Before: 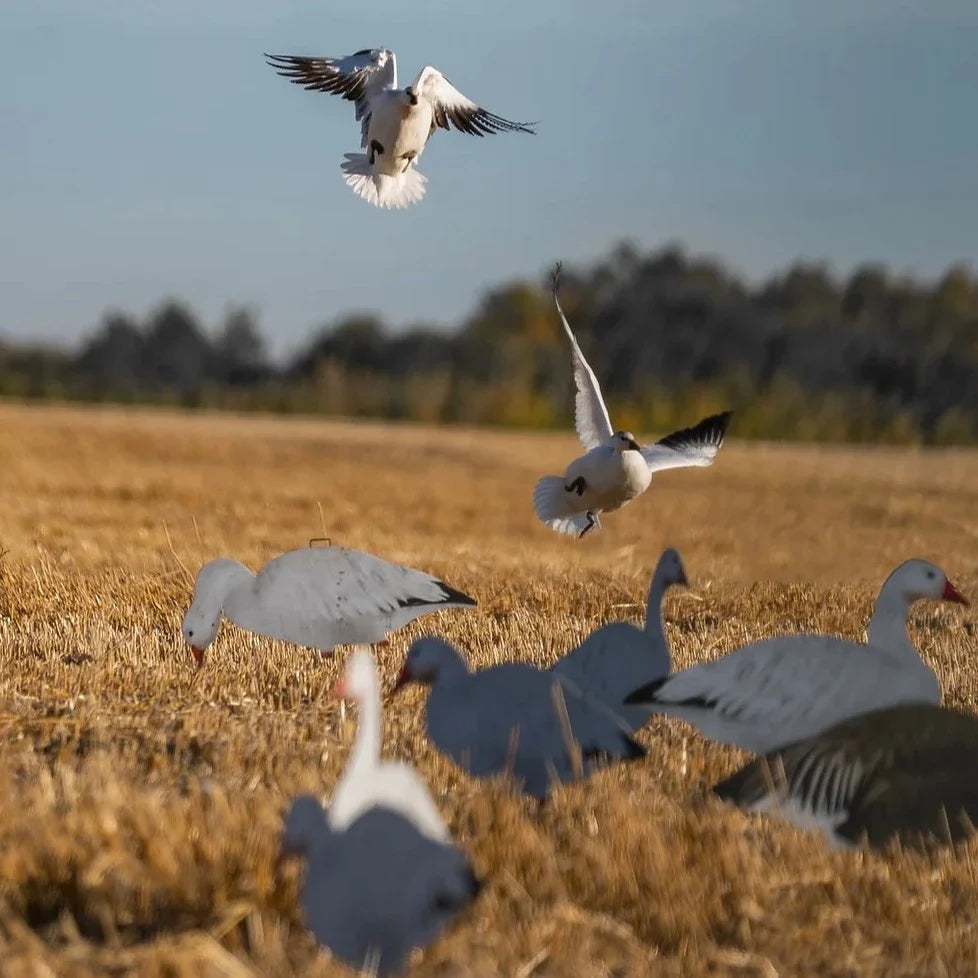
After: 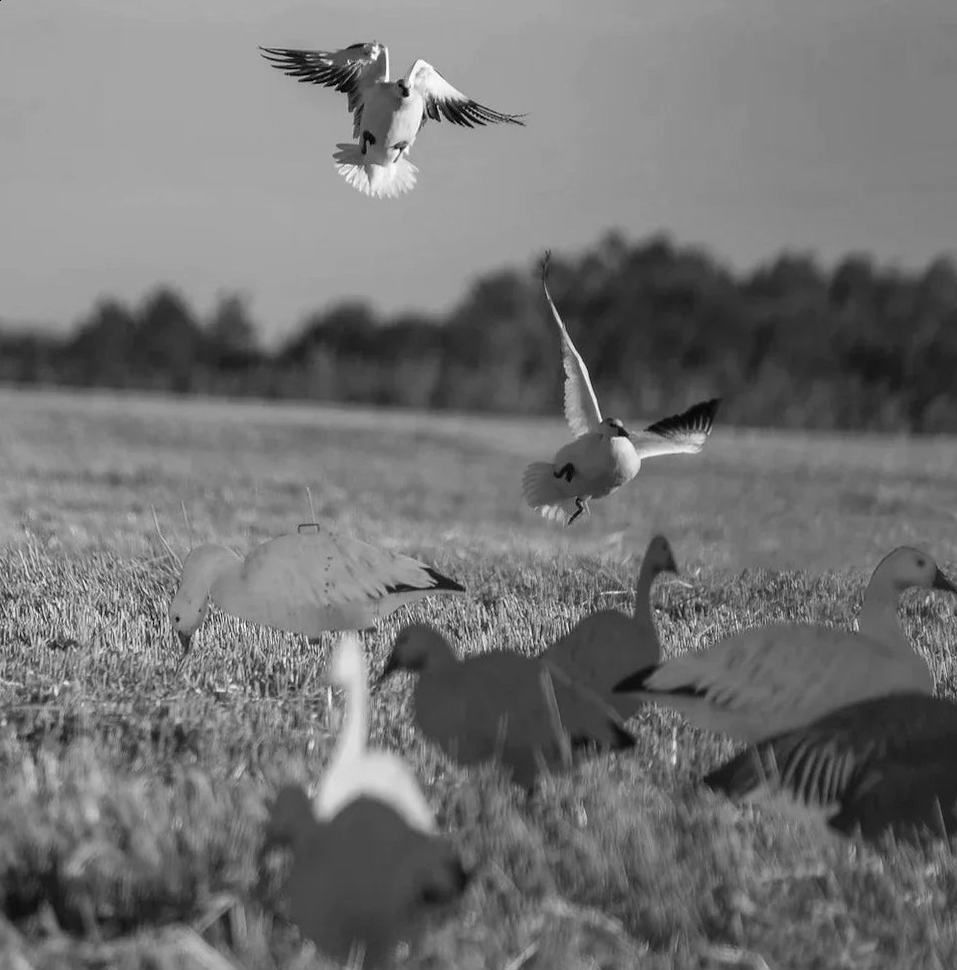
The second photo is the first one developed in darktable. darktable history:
monochrome: on, module defaults
tone equalizer: on, module defaults
rotate and perspective: rotation 0.226°, lens shift (vertical) -0.042, crop left 0.023, crop right 0.982, crop top 0.006, crop bottom 0.994
